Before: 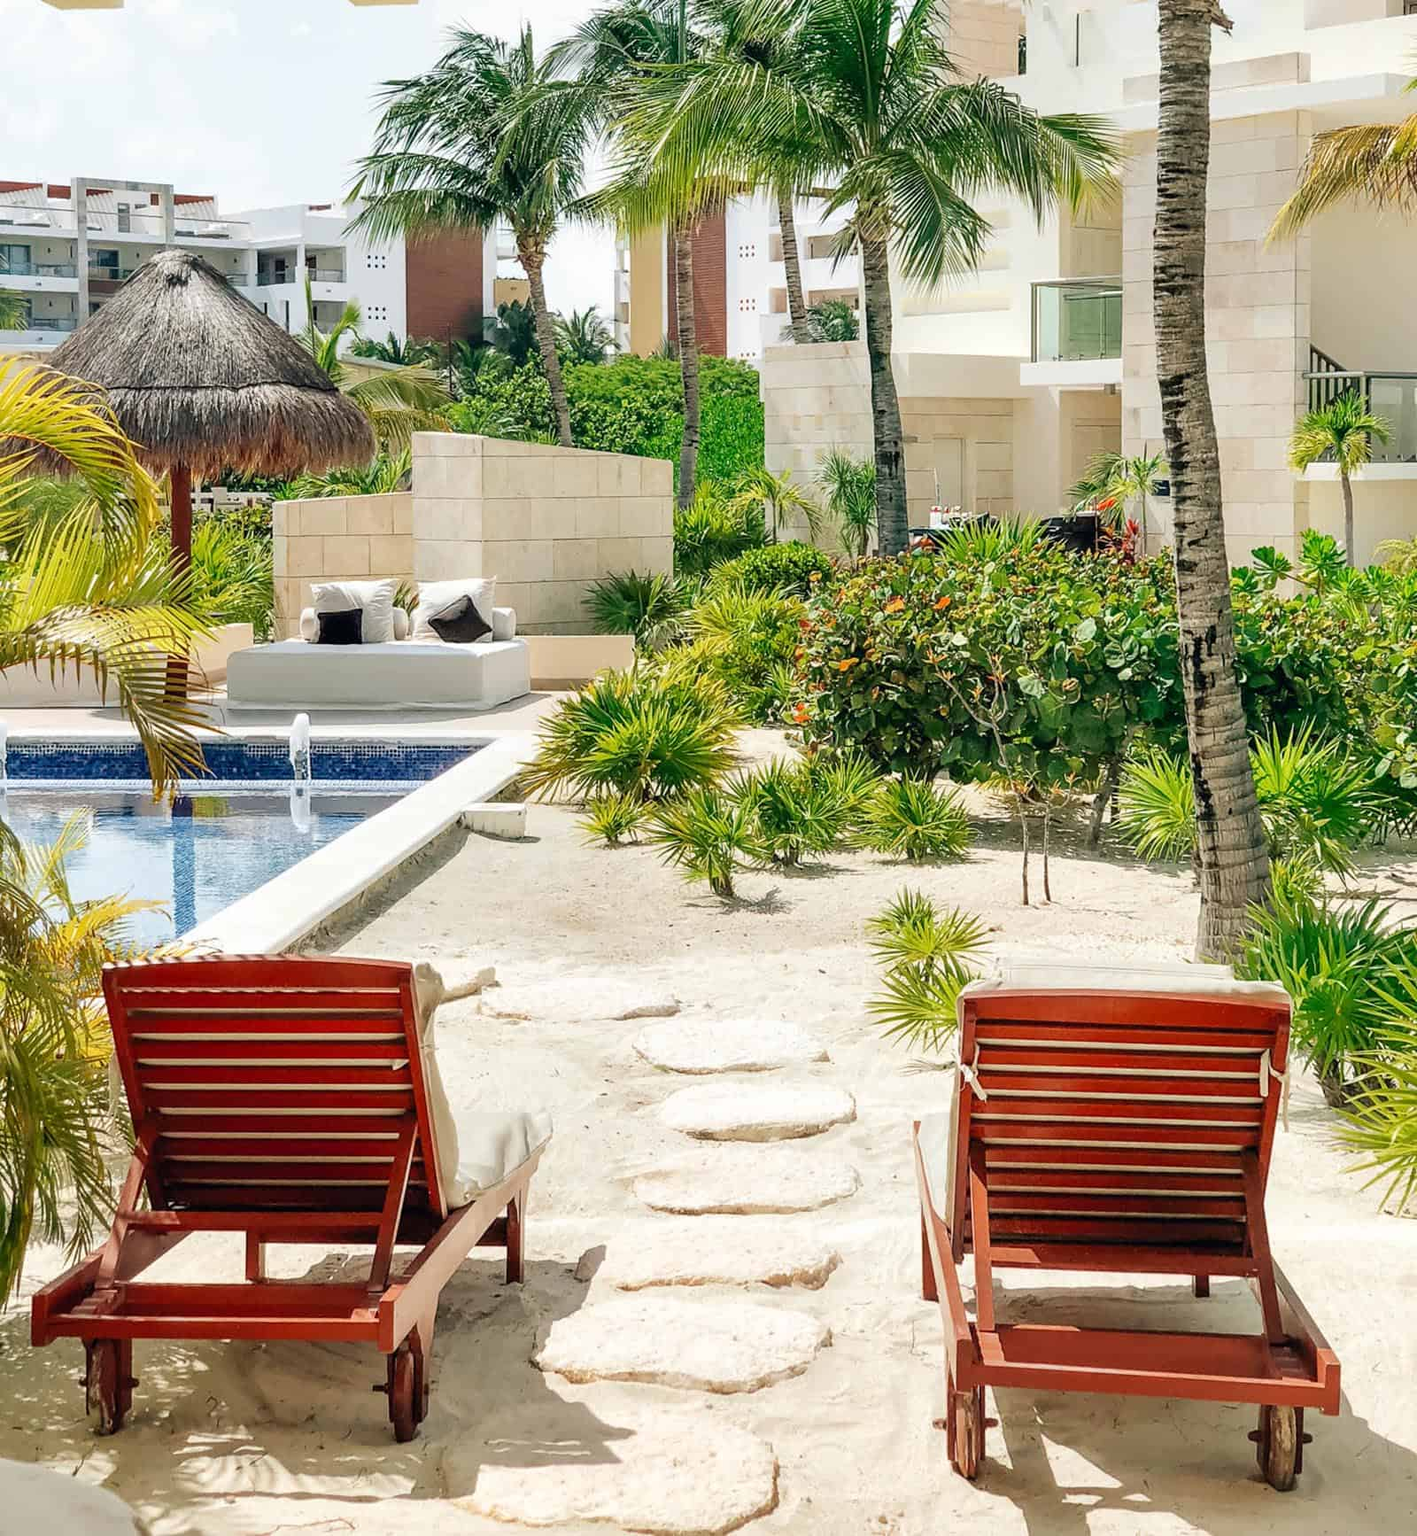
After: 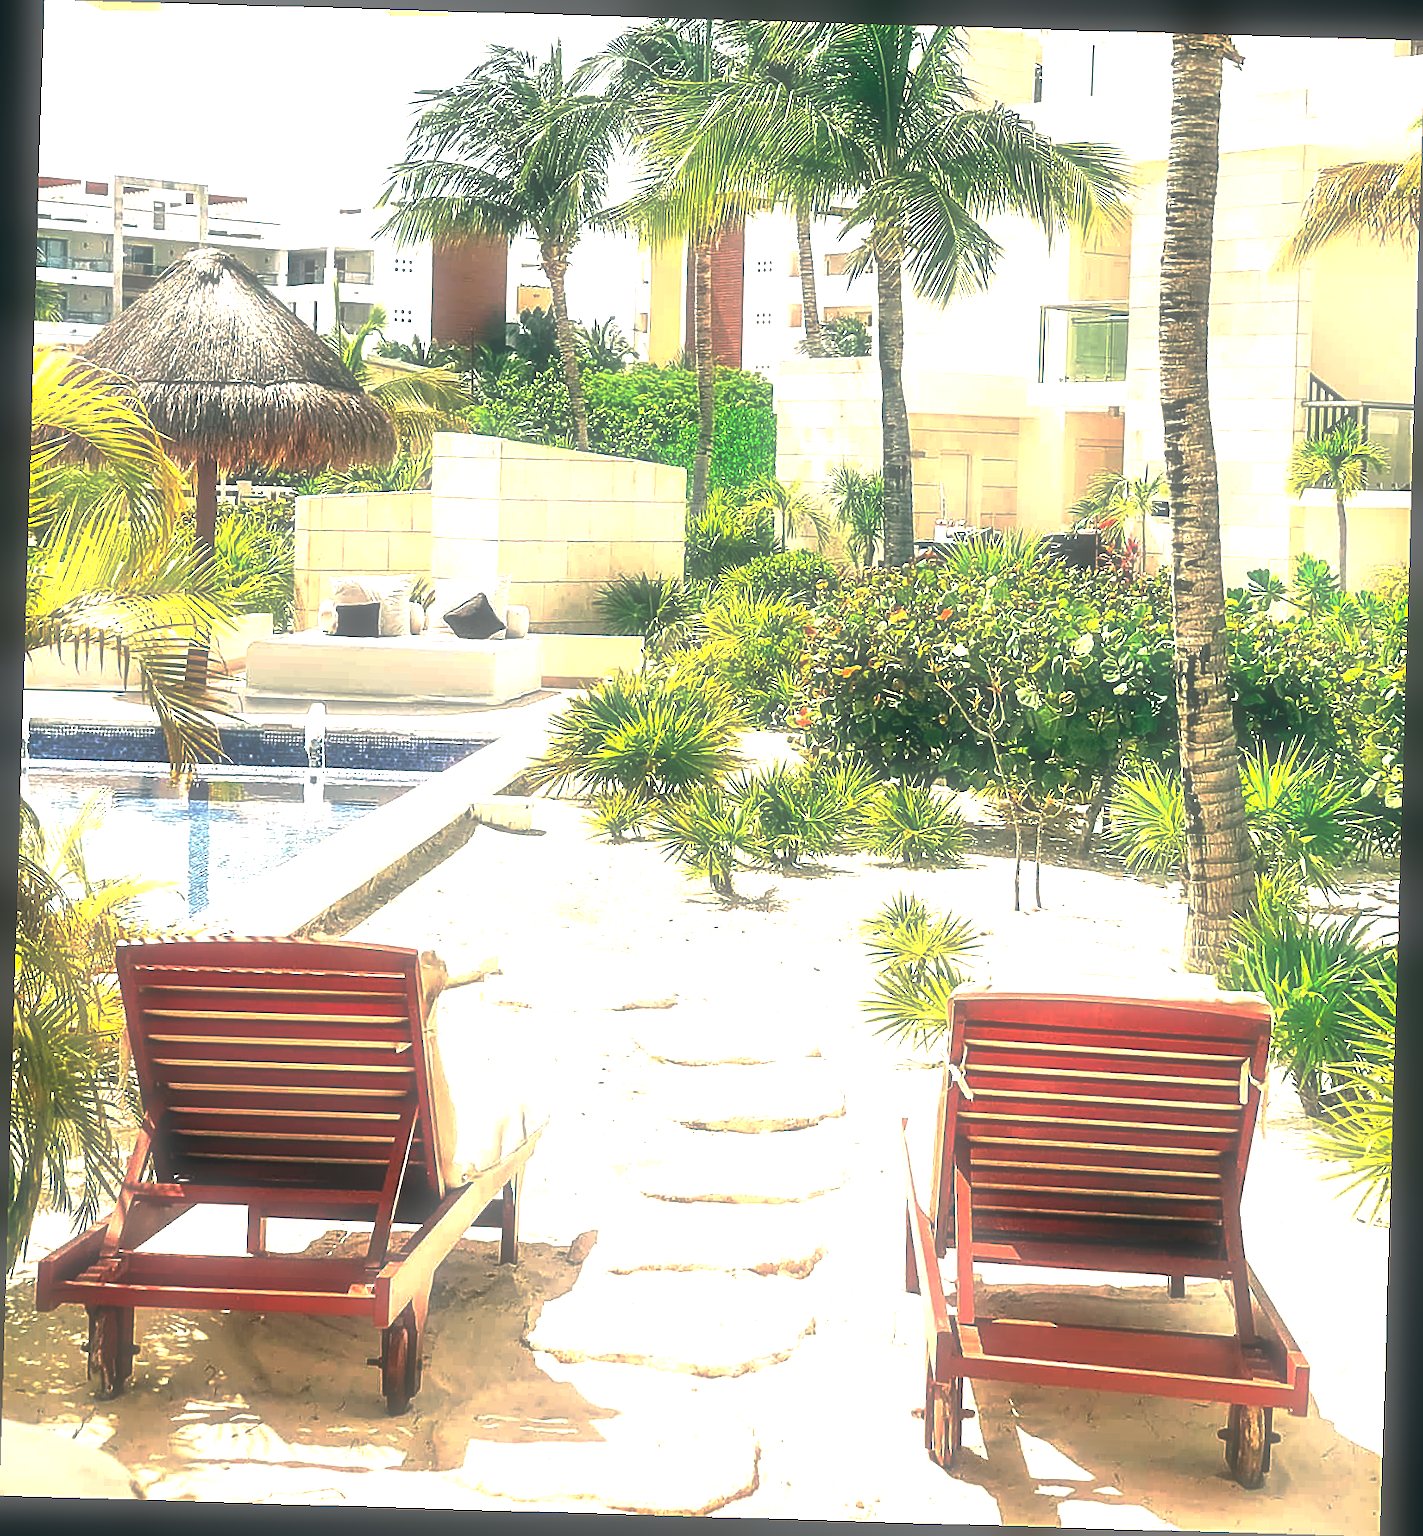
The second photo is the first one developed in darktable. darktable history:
base curve: curves: ch0 [(0, 0) (0.595, 0.418) (1, 1)], preserve colors none
soften: size 60.24%, saturation 65.46%, brightness 0.506 EV, mix 25.7%
rotate and perspective: rotation 1.72°, automatic cropping off
color balance: lift [1.005, 0.99, 1.007, 1.01], gamma [1, 0.979, 1.011, 1.021], gain [0.923, 1.098, 1.025, 0.902], input saturation 90.45%, contrast 7.73%, output saturation 105.91%
exposure: black level correction 0, exposure 1.2 EV, compensate exposure bias true, compensate highlight preservation false
sharpen: on, module defaults
